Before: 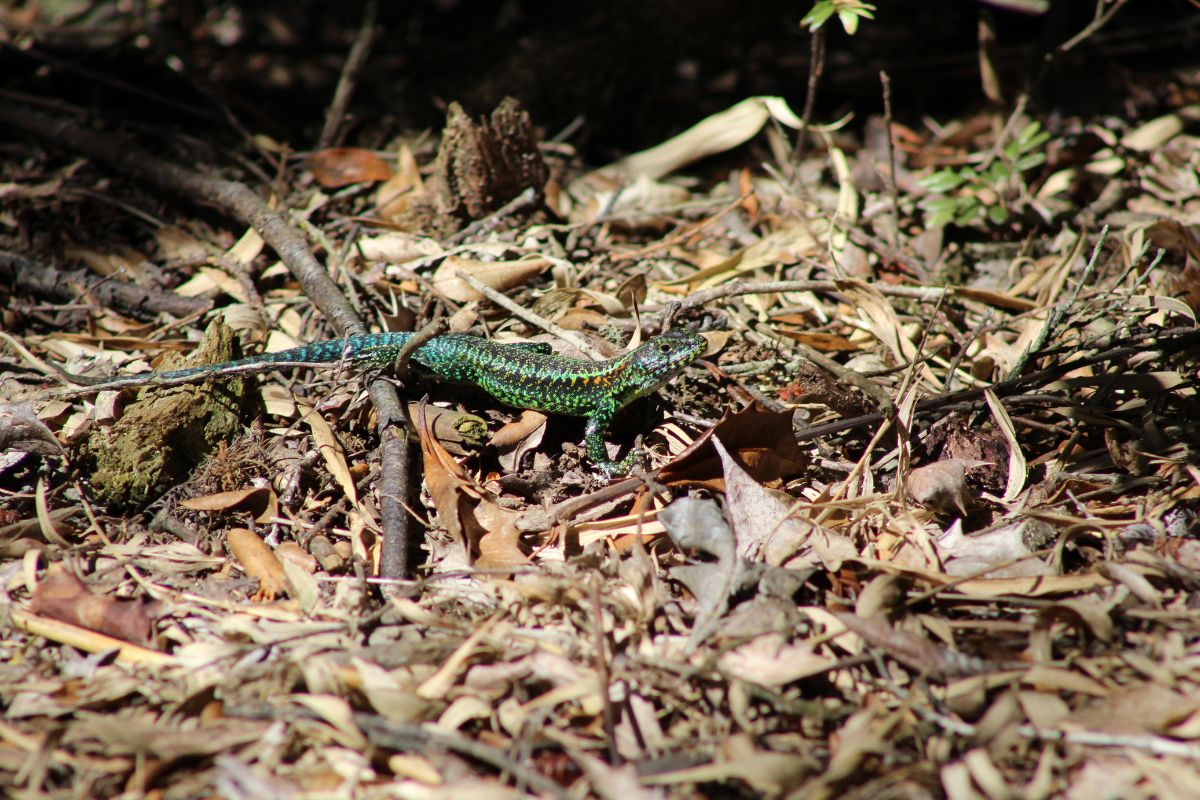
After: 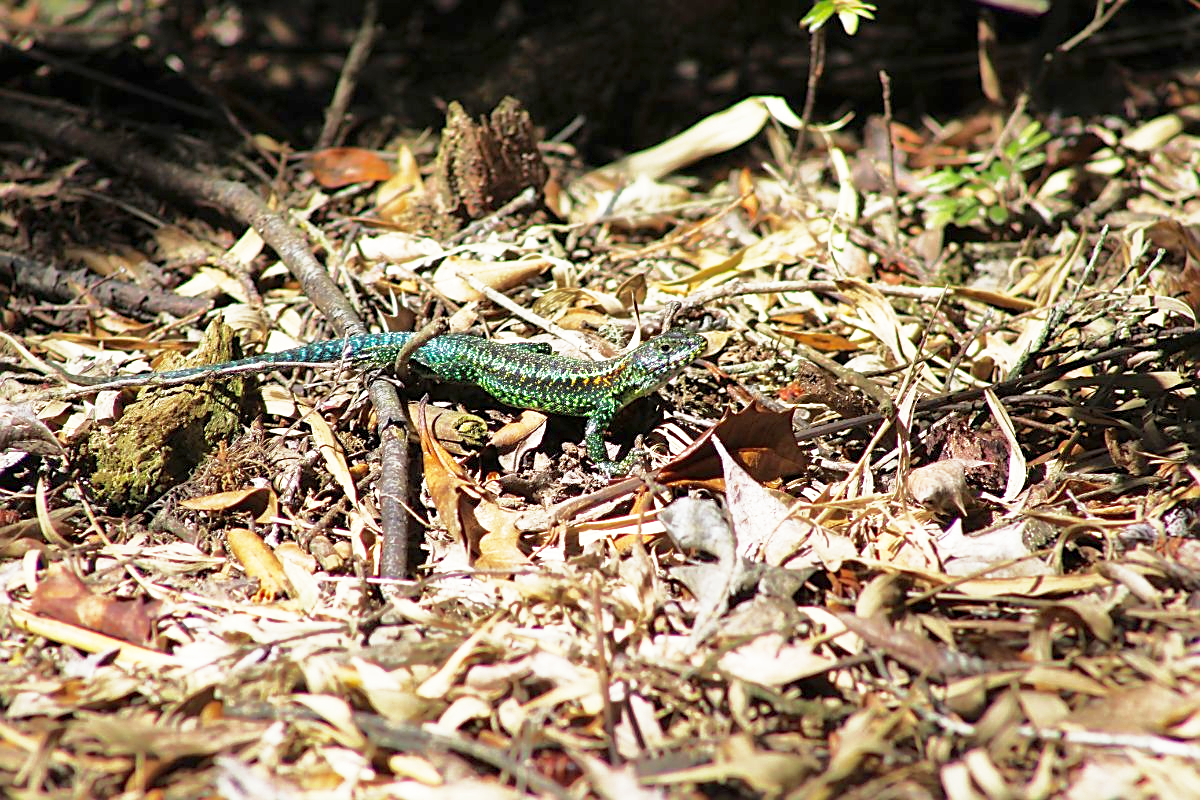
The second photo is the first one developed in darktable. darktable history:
sharpen: on, module defaults
base curve: curves: ch0 [(0, 0) (0.495, 0.917) (1, 1)], preserve colors none
shadows and highlights: shadows 39.72, highlights -59.8
